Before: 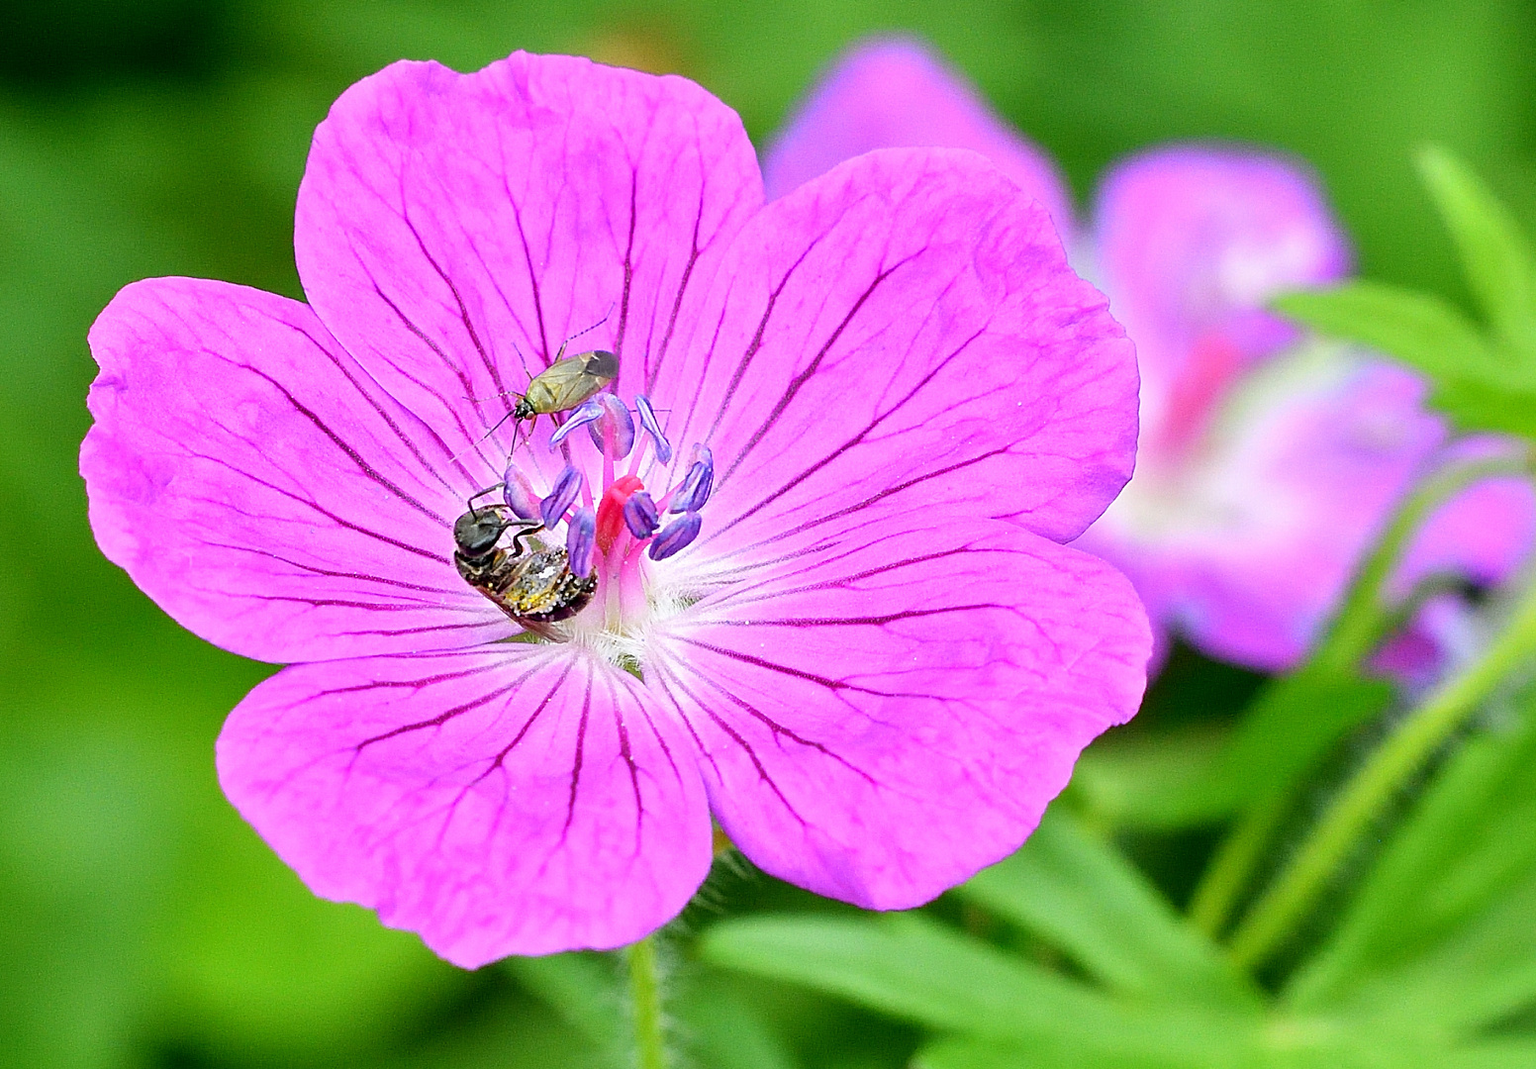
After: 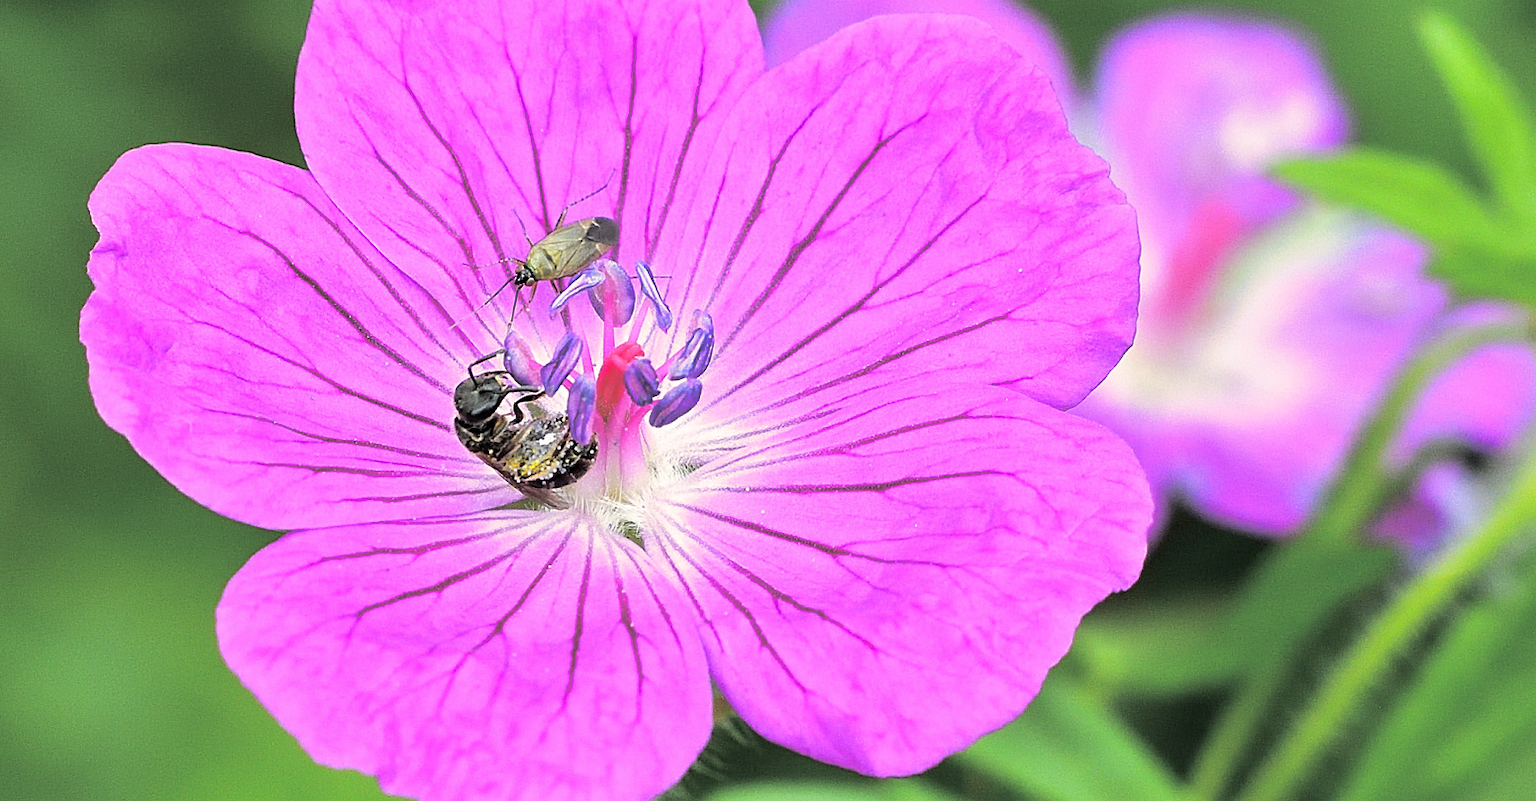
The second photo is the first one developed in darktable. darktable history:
crop and rotate: top 12.5%, bottom 12.5%
split-toning: shadows › hue 43.2°, shadows › saturation 0, highlights › hue 50.4°, highlights › saturation 1
